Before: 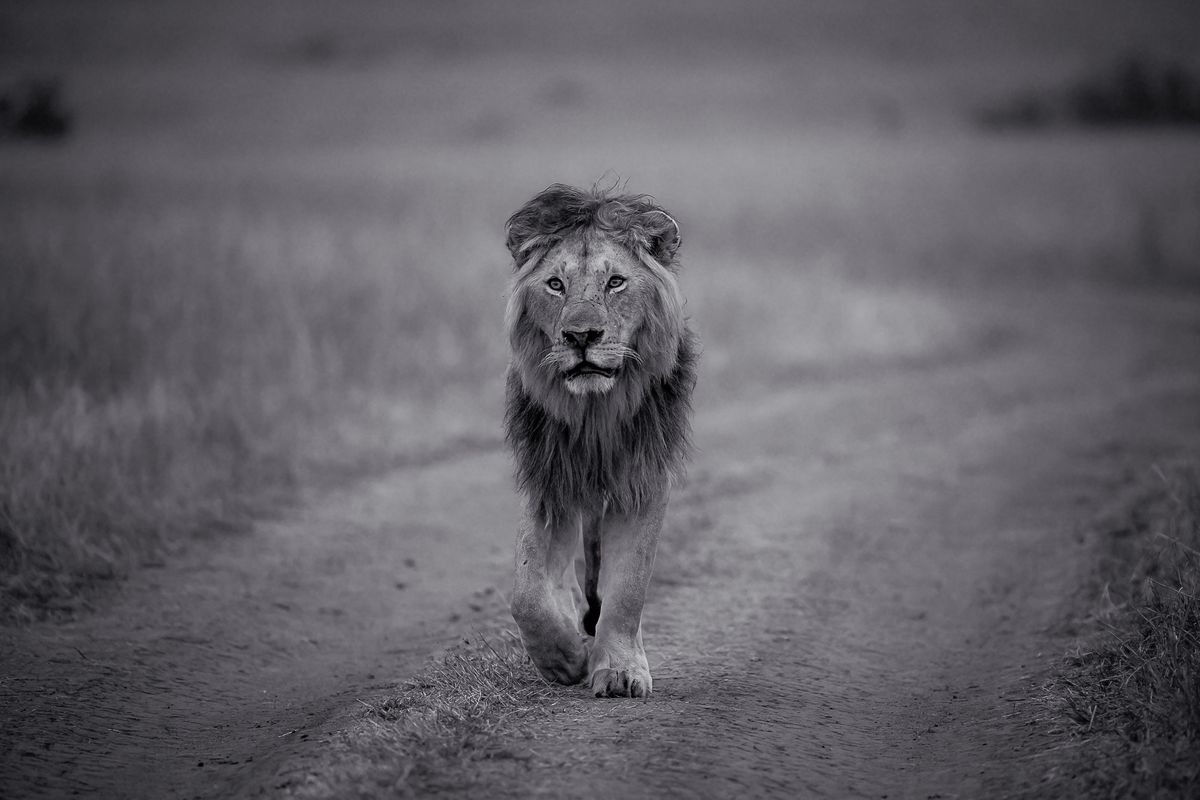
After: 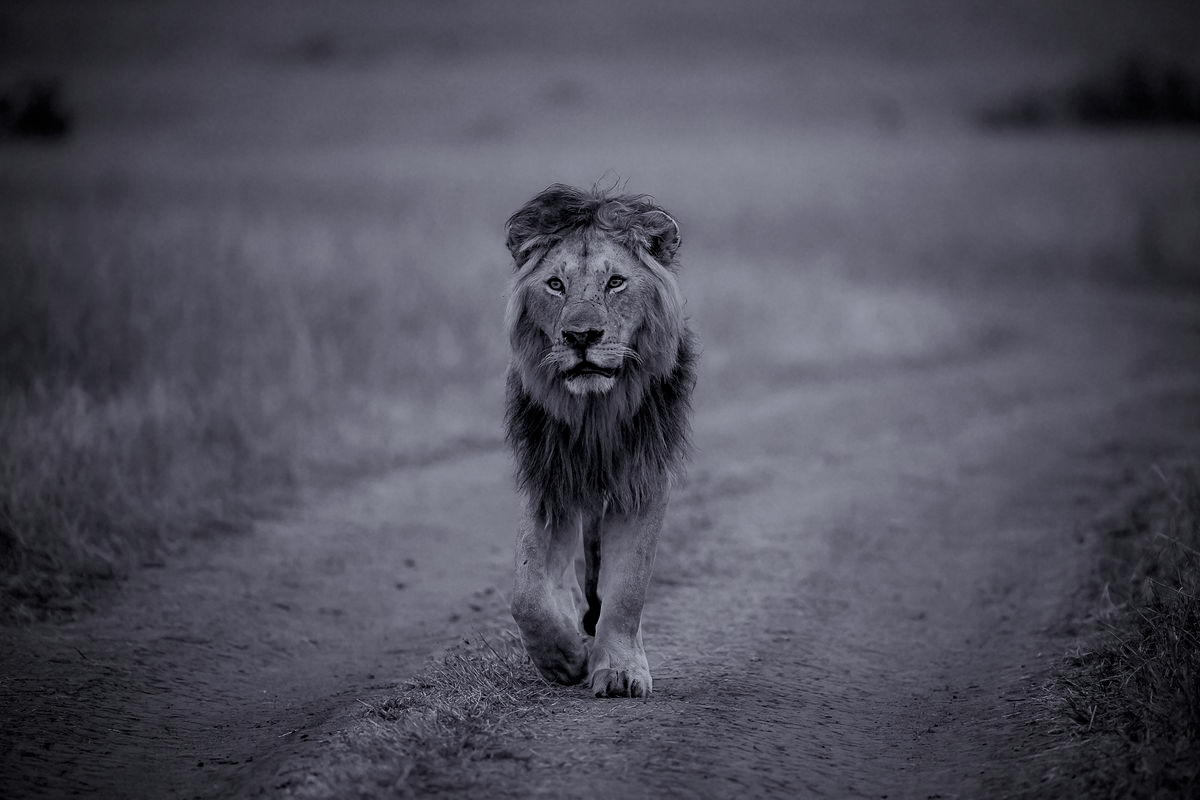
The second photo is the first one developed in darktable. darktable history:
tone equalizer: on, module defaults
contrast brightness saturation: brightness -0.09
color calibration: illuminant as shot in camera, x 0.358, y 0.373, temperature 4628.91 K
filmic rgb: hardness 4.17
vignetting: fall-off radius 60.65%
